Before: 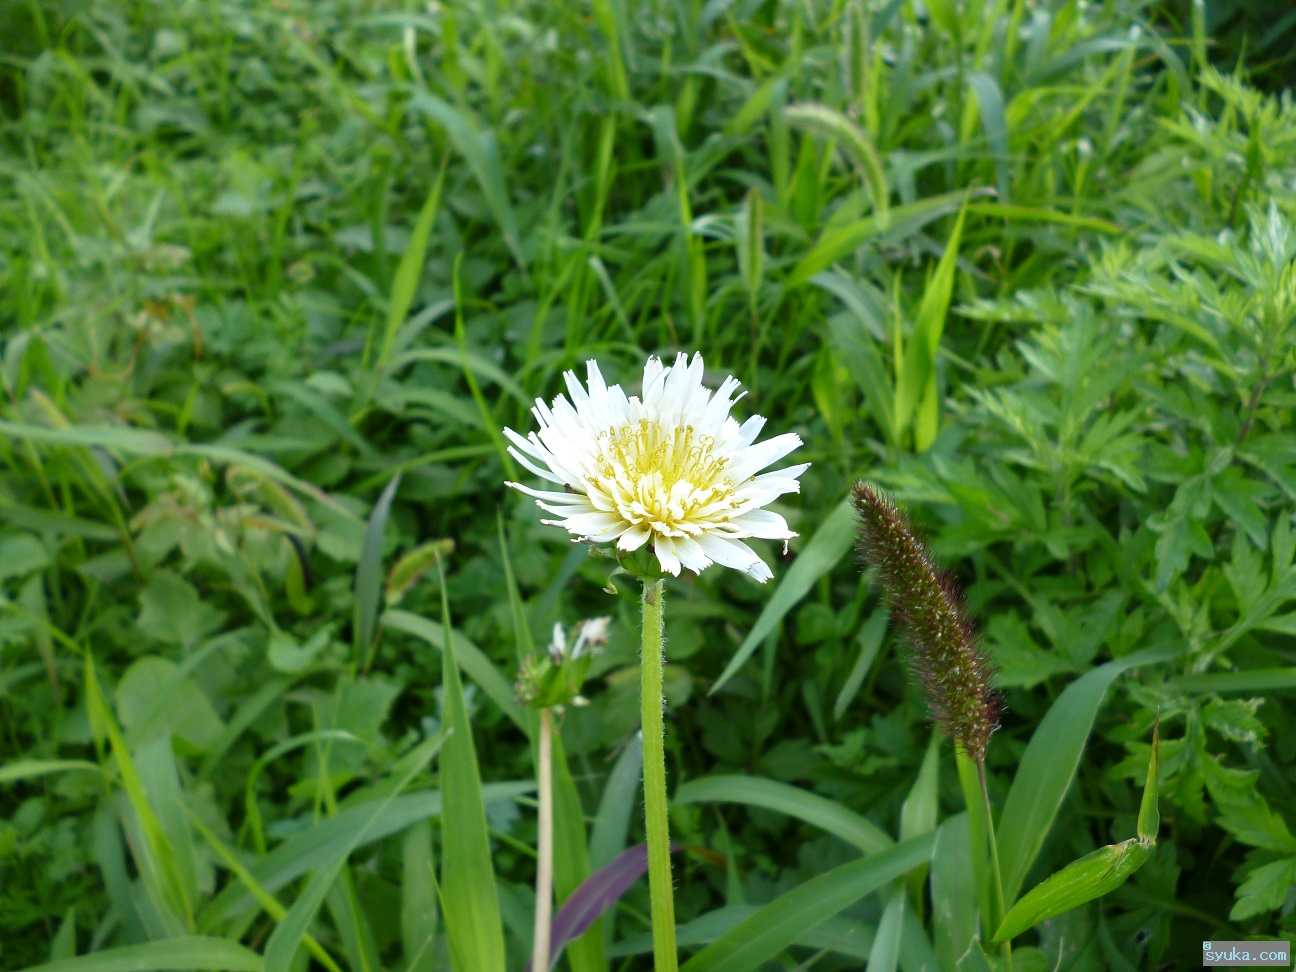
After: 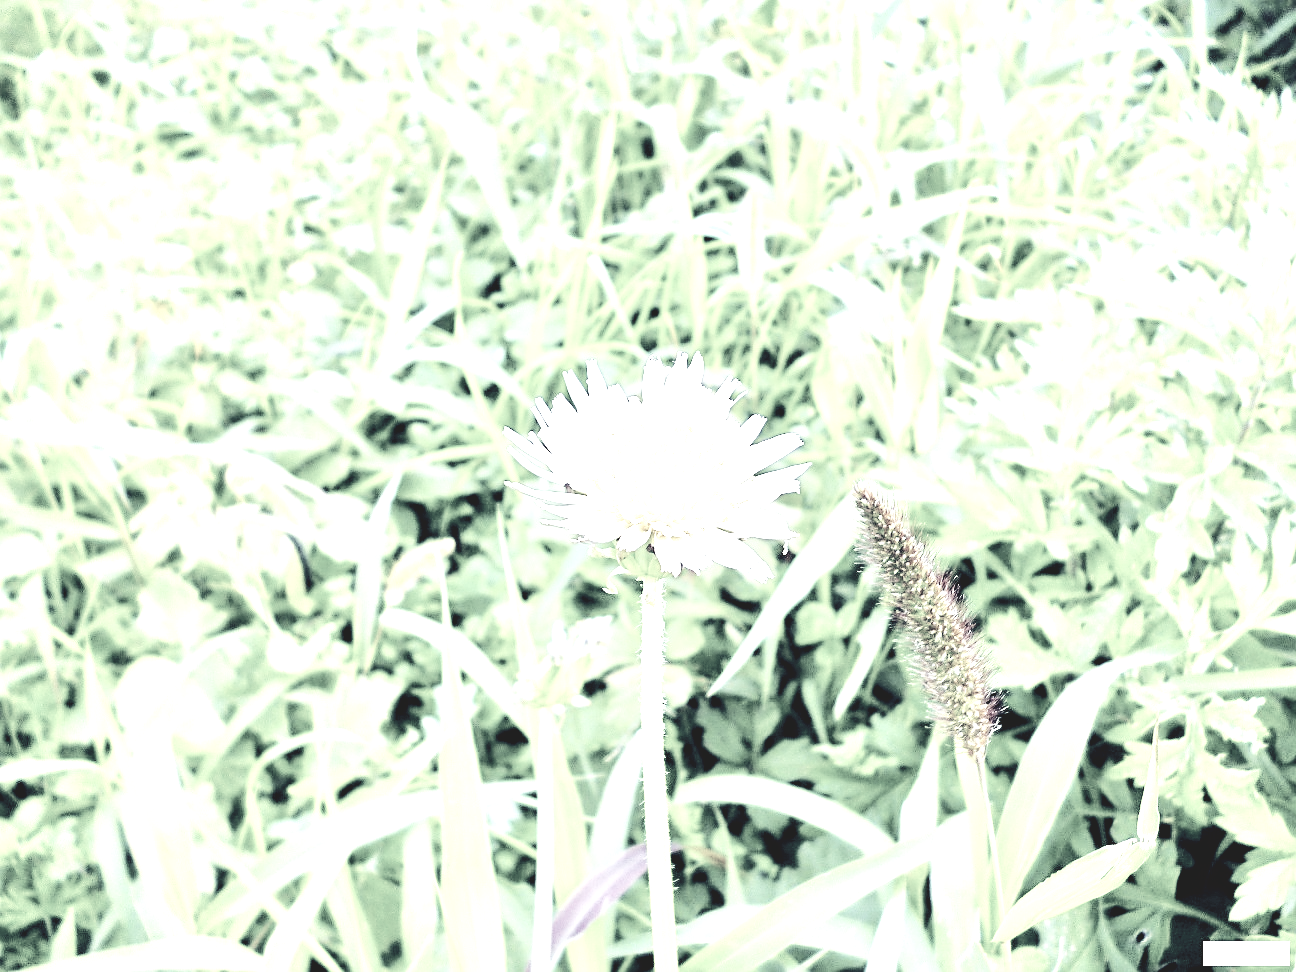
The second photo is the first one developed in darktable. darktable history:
tone curve: curves: ch0 [(0, 0) (0.003, 0.072) (0.011, 0.073) (0.025, 0.072) (0.044, 0.076) (0.069, 0.089) (0.1, 0.103) (0.136, 0.123) (0.177, 0.158) (0.224, 0.21) (0.277, 0.275) (0.335, 0.372) (0.399, 0.463) (0.468, 0.556) (0.543, 0.633) (0.623, 0.712) (0.709, 0.795) (0.801, 0.869) (0.898, 0.942) (1, 1)], color space Lab, independent channels, preserve colors none
levels: gray 59.34%, white 99.89%, levels [0.036, 0.364, 0.827]
tone equalizer: -7 EV 0.146 EV, -6 EV 0.61 EV, -5 EV 1.18 EV, -4 EV 1.31 EV, -3 EV 1.13 EV, -2 EV 0.6 EV, -1 EV 0.168 EV
exposure: exposure -0.169 EV, compensate highlight preservation false
base curve: curves: ch0 [(0, 0.003) (0.001, 0.002) (0.006, 0.004) (0.02, 0.022) (0.048, 0.086) (0.094, 0.234) (0.162, 0.431) (0.258, 0.629) (0.385, 0.8) (0.548, 0.918) (0.751, 0.988) (1, 1)], preserve colors none
sharpen: on, module defaults
color balance rgb: global offset › luminance -0.27%, global offset › chroma 0.308%, global offset › hue 261.11°, perceptual saturation grading › global saturation 45.434%, perceptual saturation grading › highlights -50.148%, perceptual saturation grading › shadows 30.145%, global vibrance 12.493%
color correction: highlights b* -0.033, saturation 0.155
